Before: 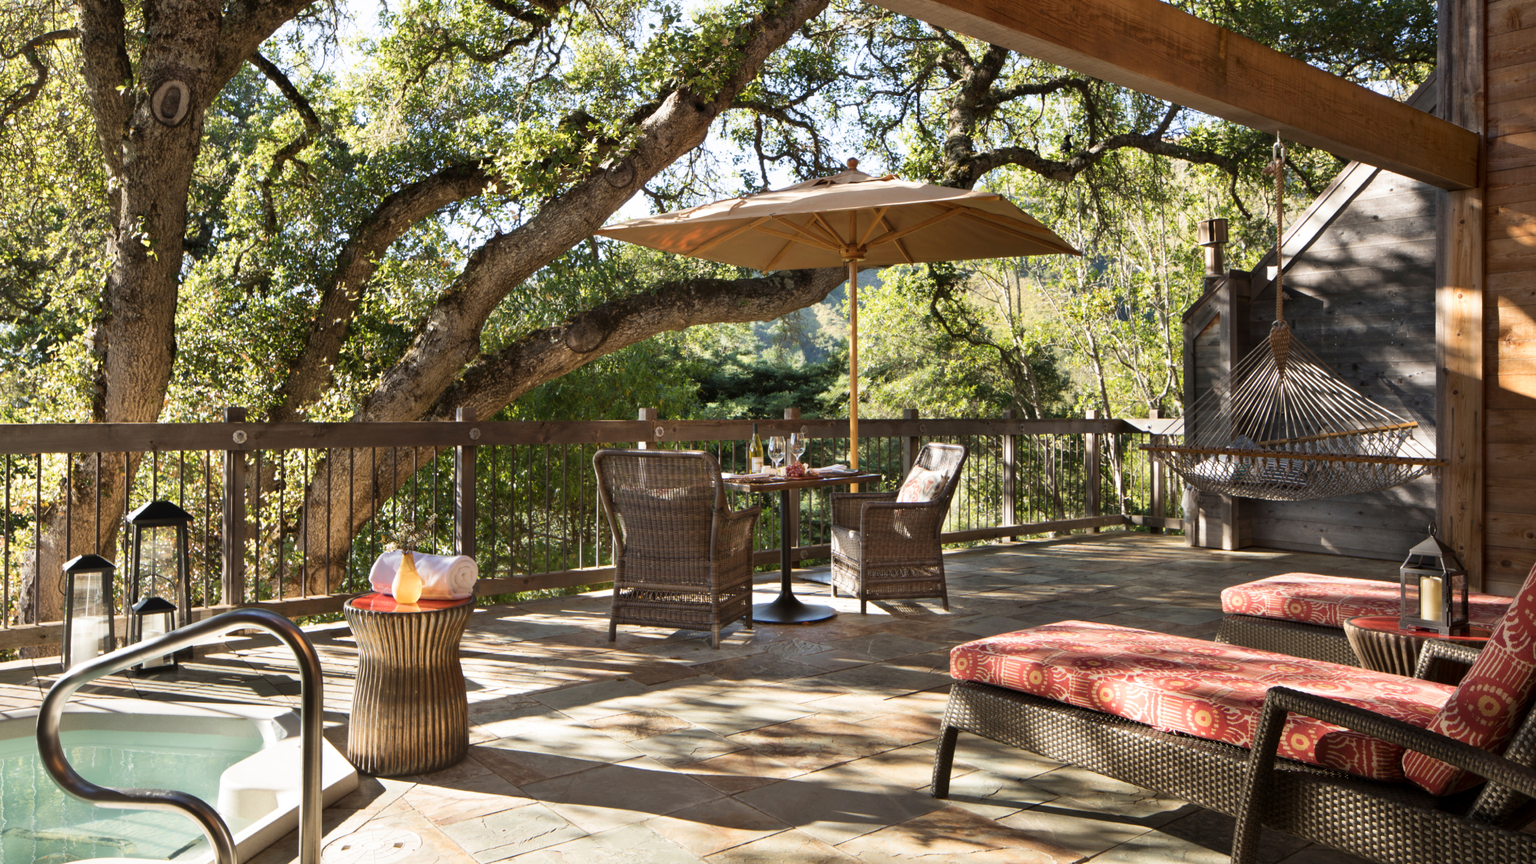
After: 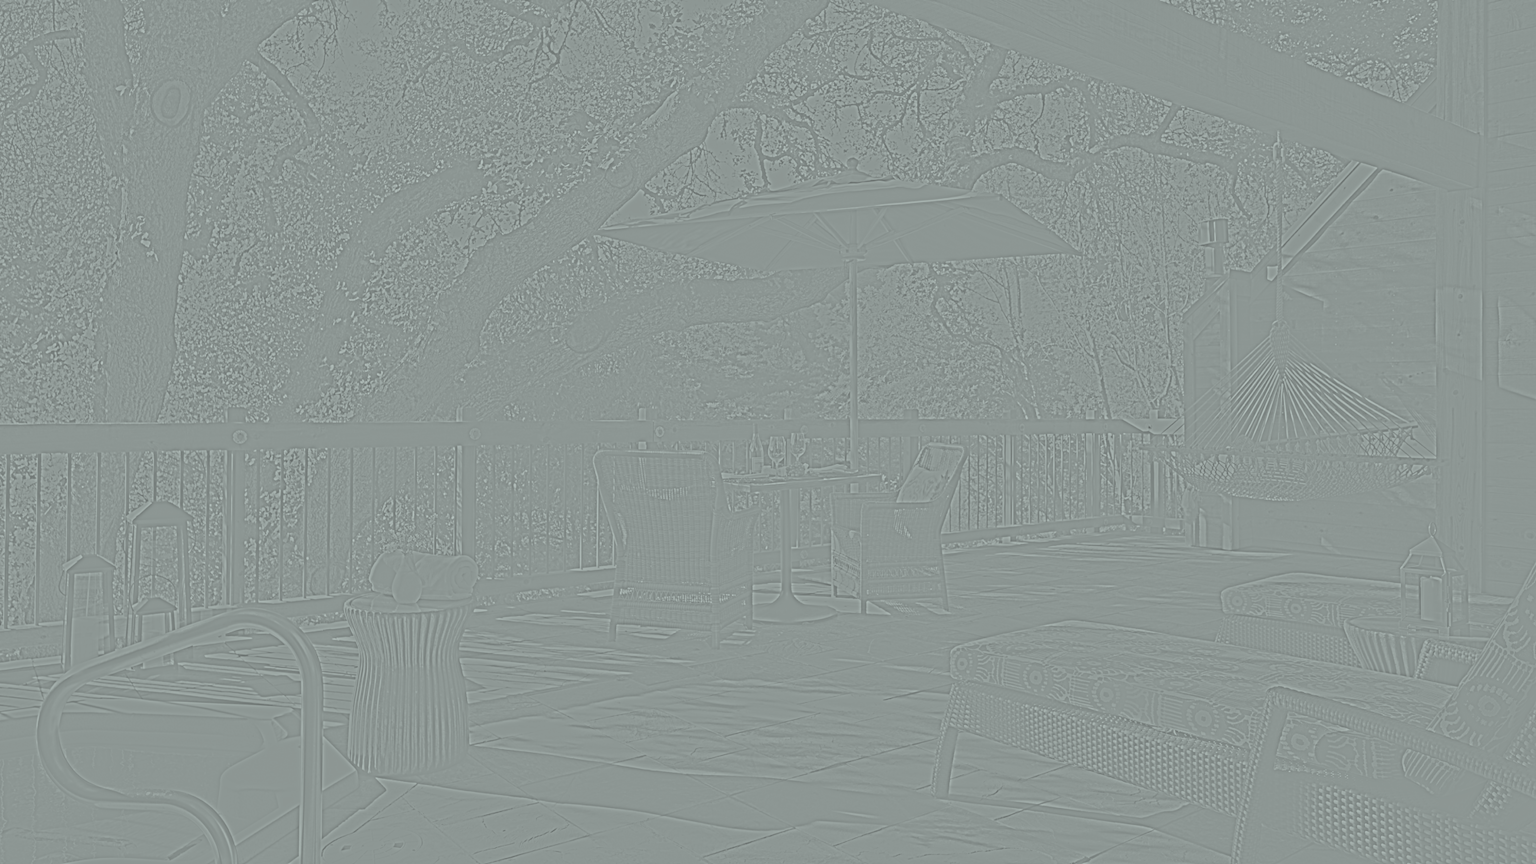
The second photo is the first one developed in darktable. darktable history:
color correction: highlights a* -6.69, highlights b* 0.49
highpass: sharpness 5.84%, contrast boost 8.44%
contrast brightness saturation: contrast 0.14, brightness 0.21
